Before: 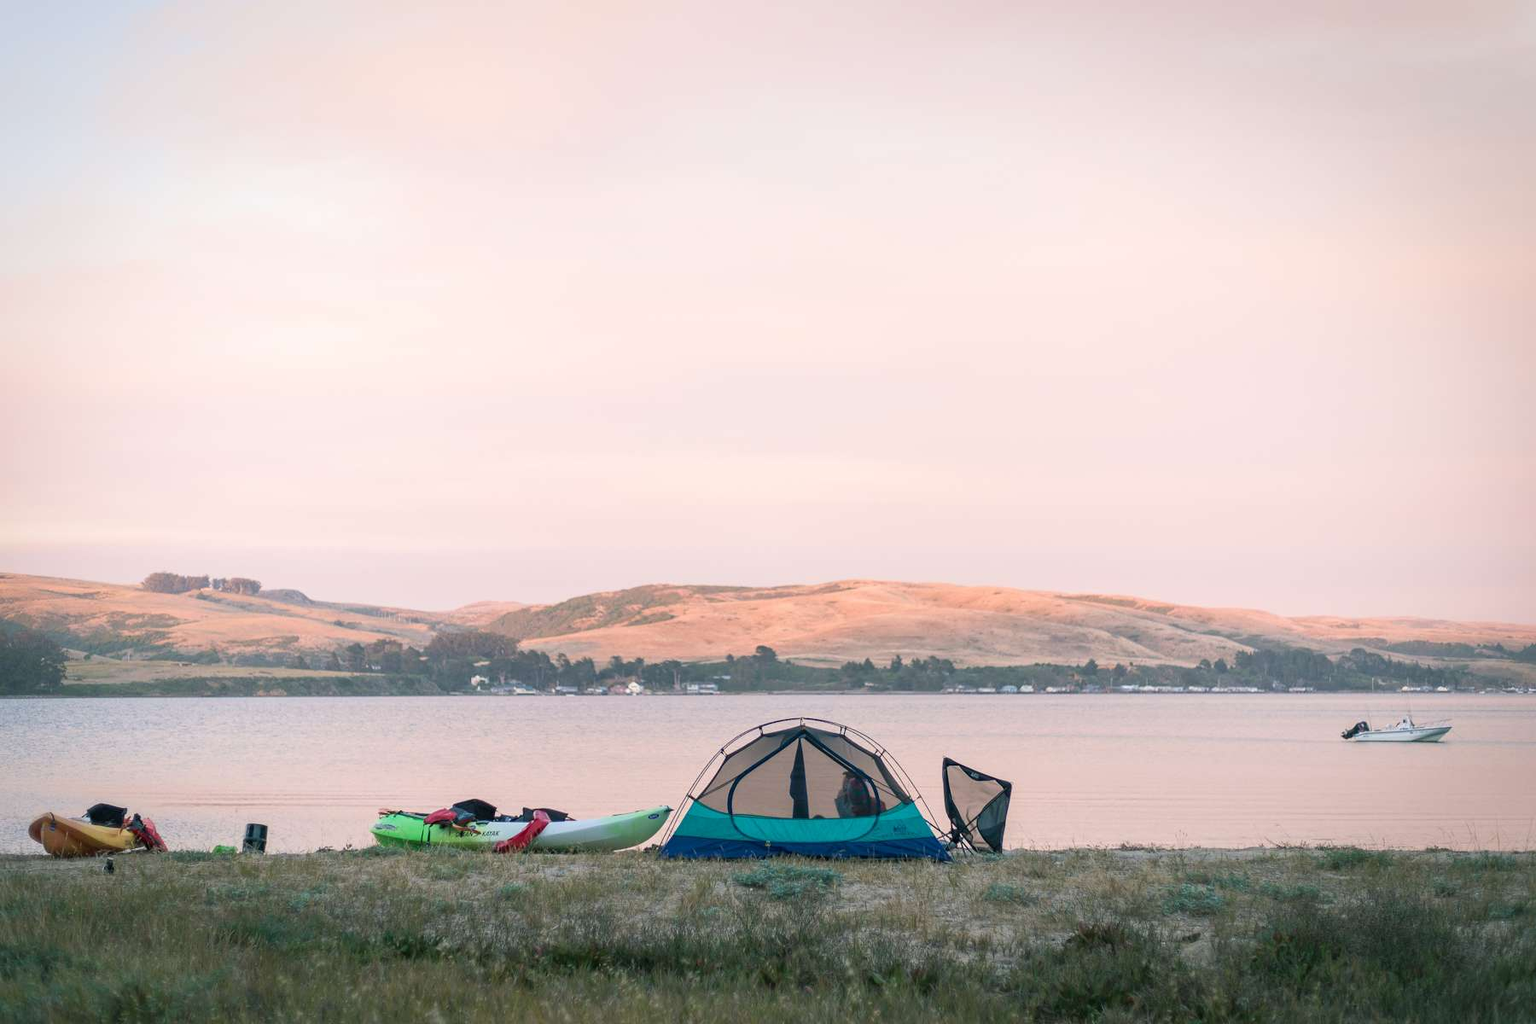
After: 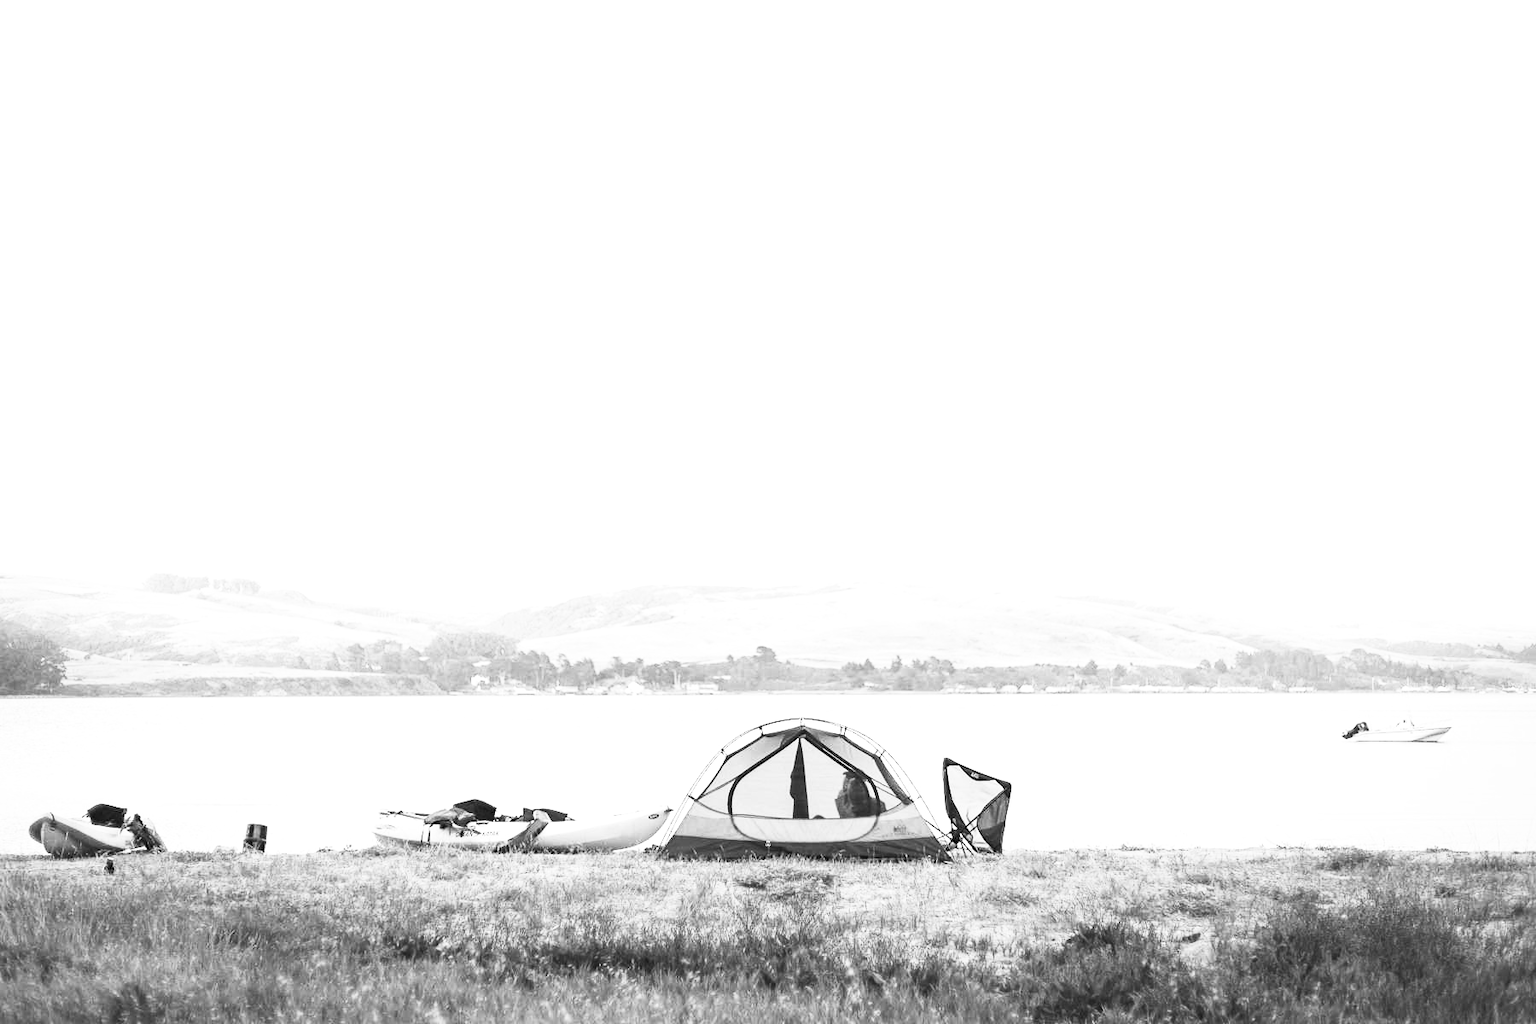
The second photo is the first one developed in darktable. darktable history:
white balance: red 0.954, blue 1.079
velvia: strength 10%
exposure: black level correction 0.001, exposure 0.955 EV, compensate exposure bias true, compensate highlight preservation false
contrast brightness saturation: contrast 0.53, brightness 0.47, saturation -1
